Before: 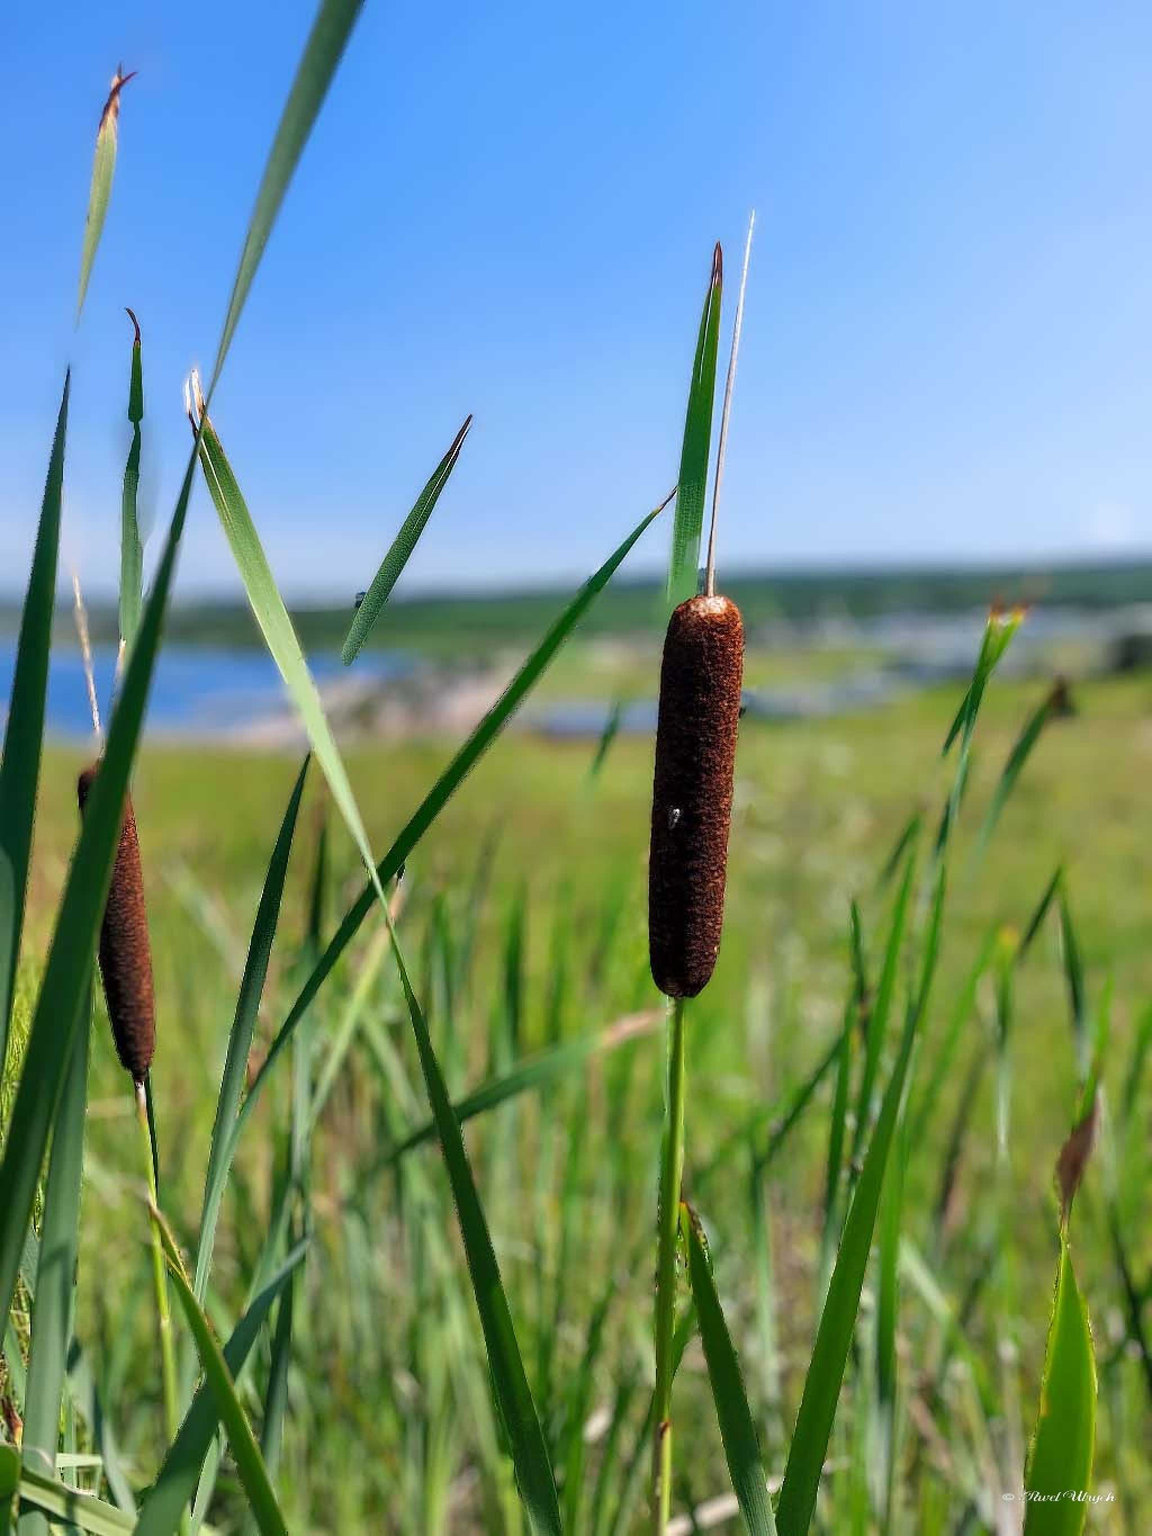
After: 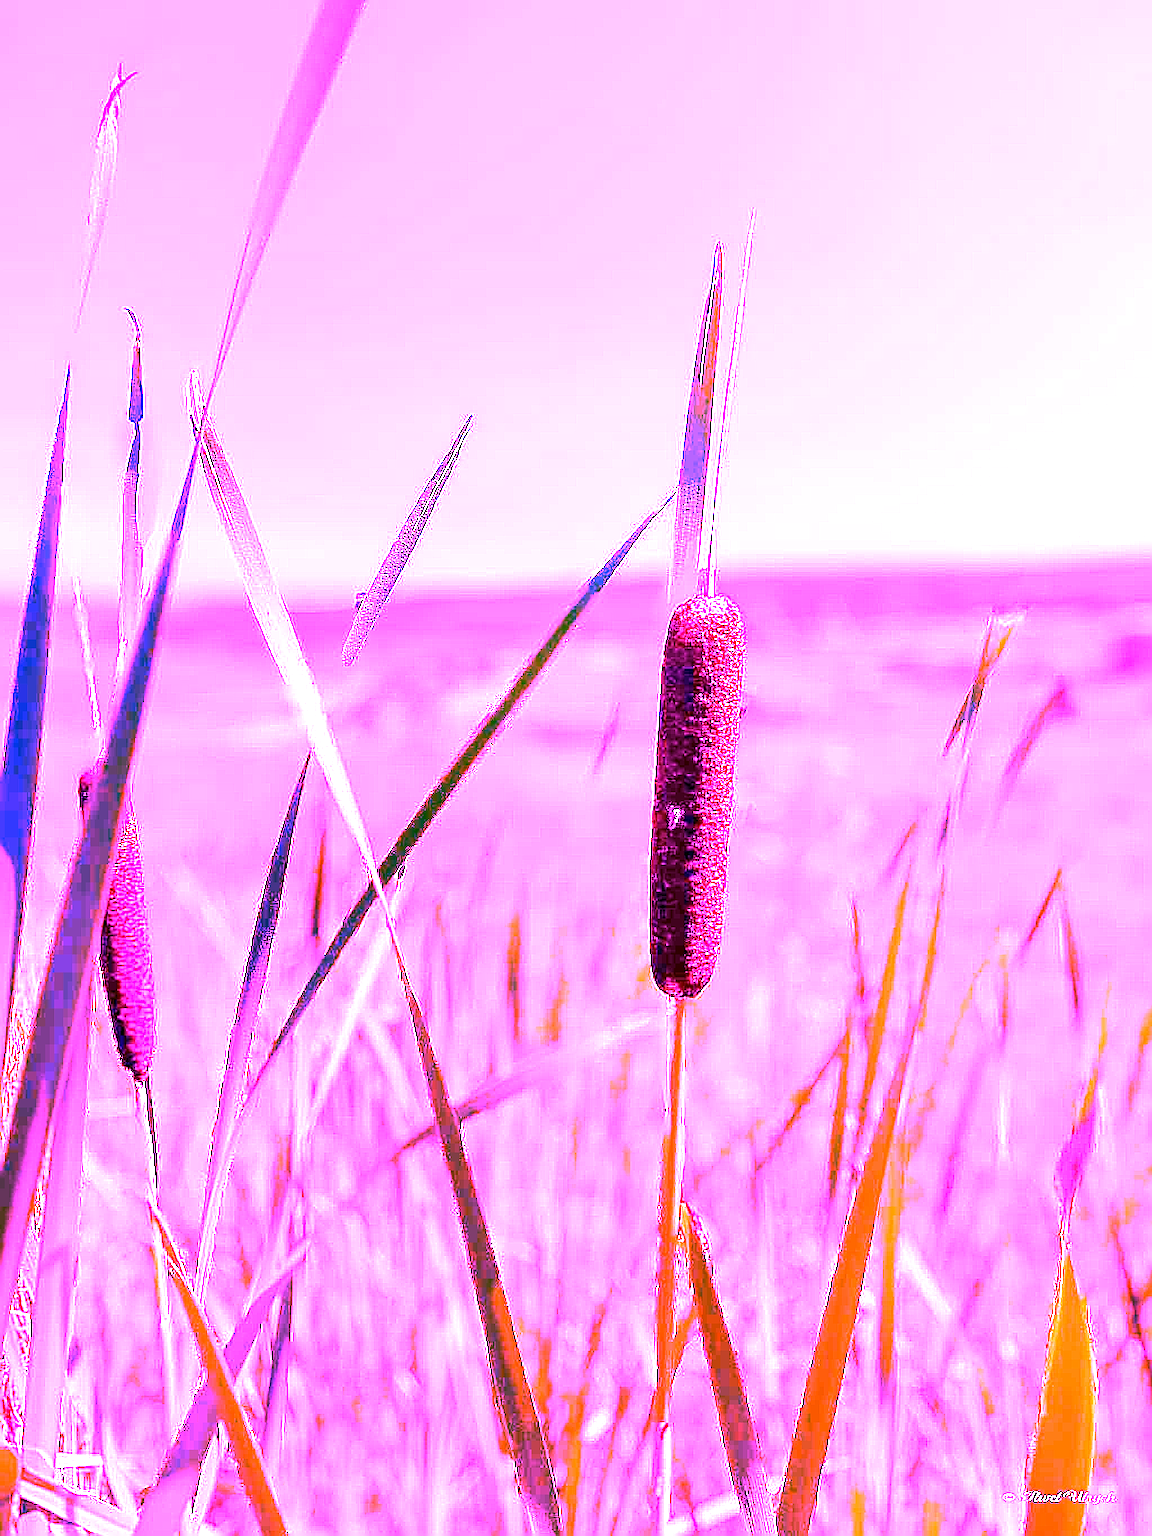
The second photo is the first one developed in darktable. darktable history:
exposure: exposure 0.6 EV, compensate highlight preservation false
sharpen: on, module defaults
white balance: red 8, blue 8
rgb curve: curves: ch0 [(0, 0) (0.093, 0.159) (0.241, 0.265) (0.414, 0.42) (1, 1)], compensate middle gray true, preserve colors basic power
